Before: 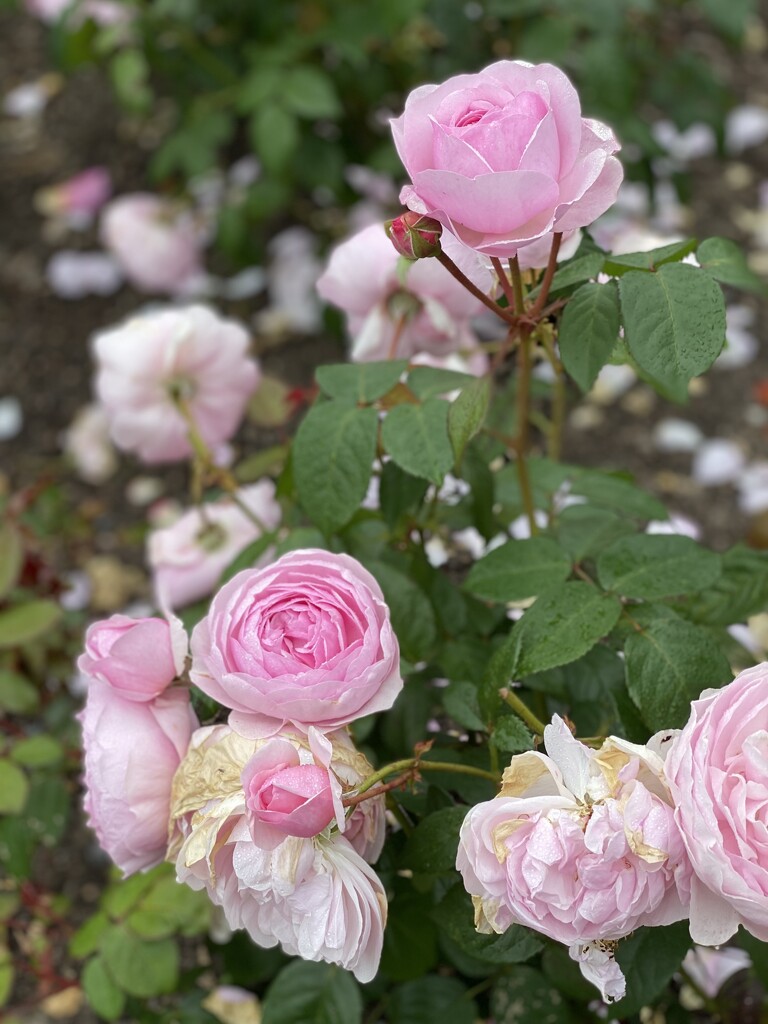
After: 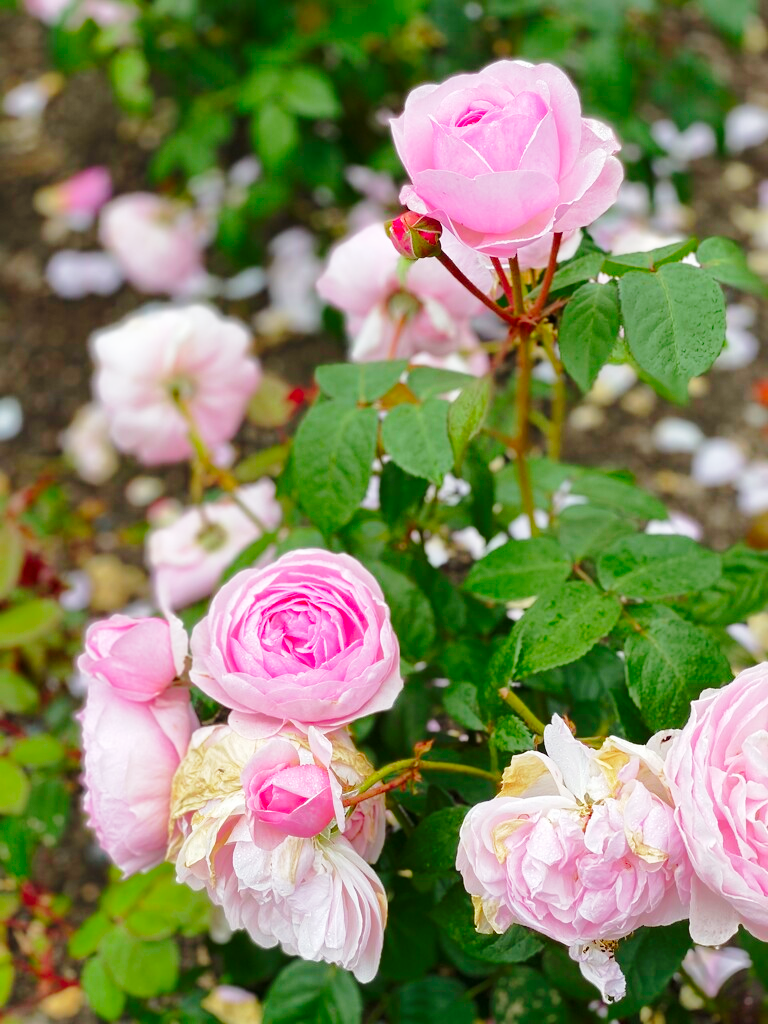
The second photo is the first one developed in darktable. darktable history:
contrast brightness saturation: contrast 0.087, saturation 0.273
base curve: curves: ch0 [(0, 0) (0.028, 0.03) (0.121, 0.232) (0.46, 0.748) (0.859, 0.968) (1, 1)], preserve colors none
shadows and highlights: shadows 40.22, highlights -59.92
